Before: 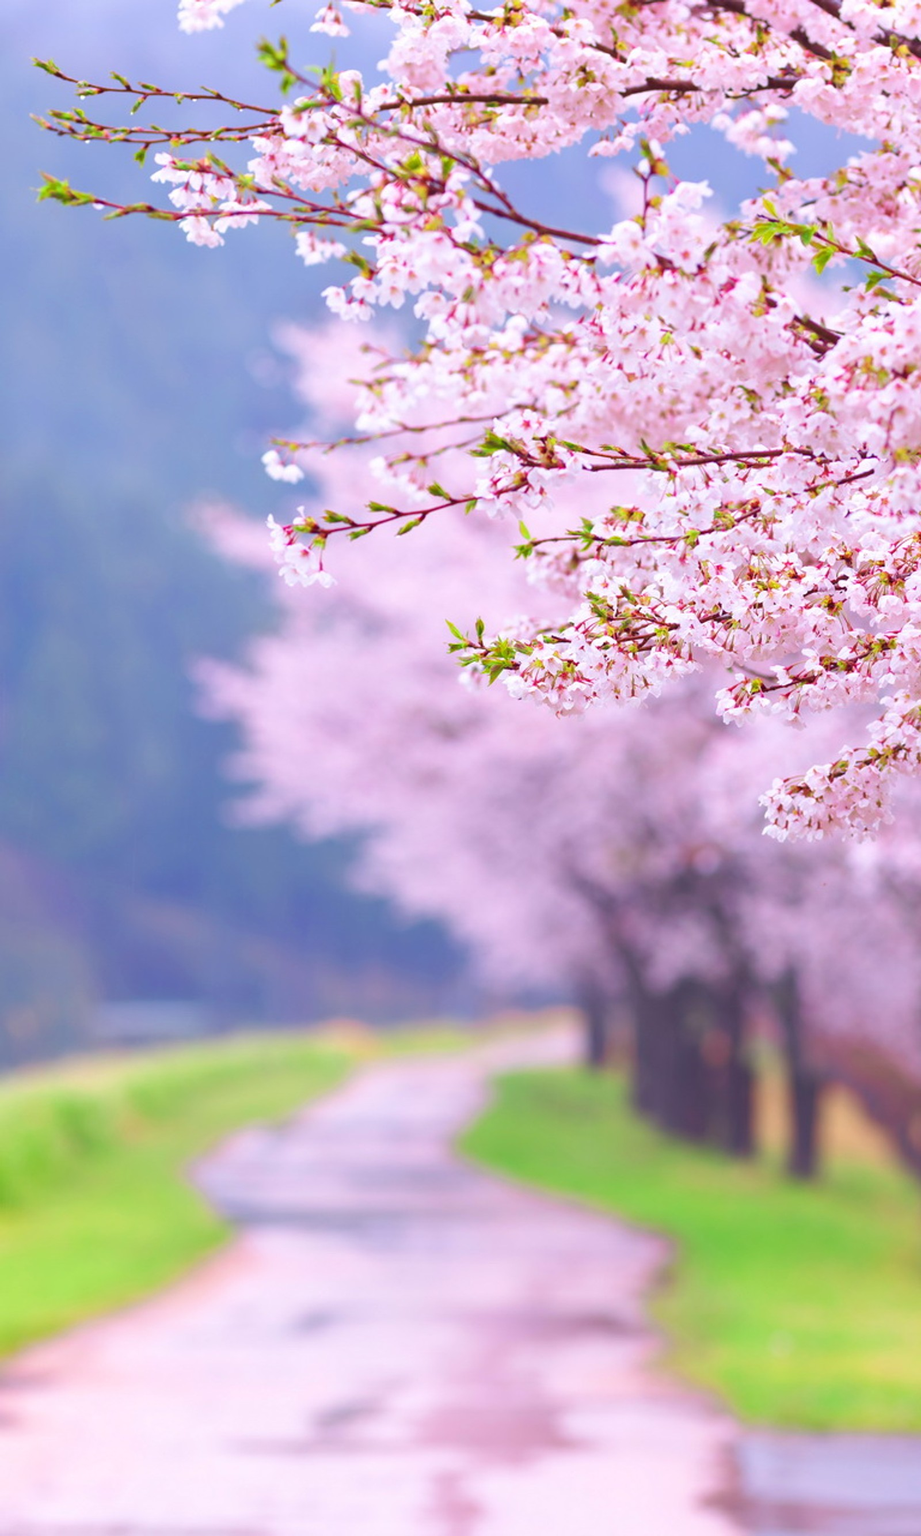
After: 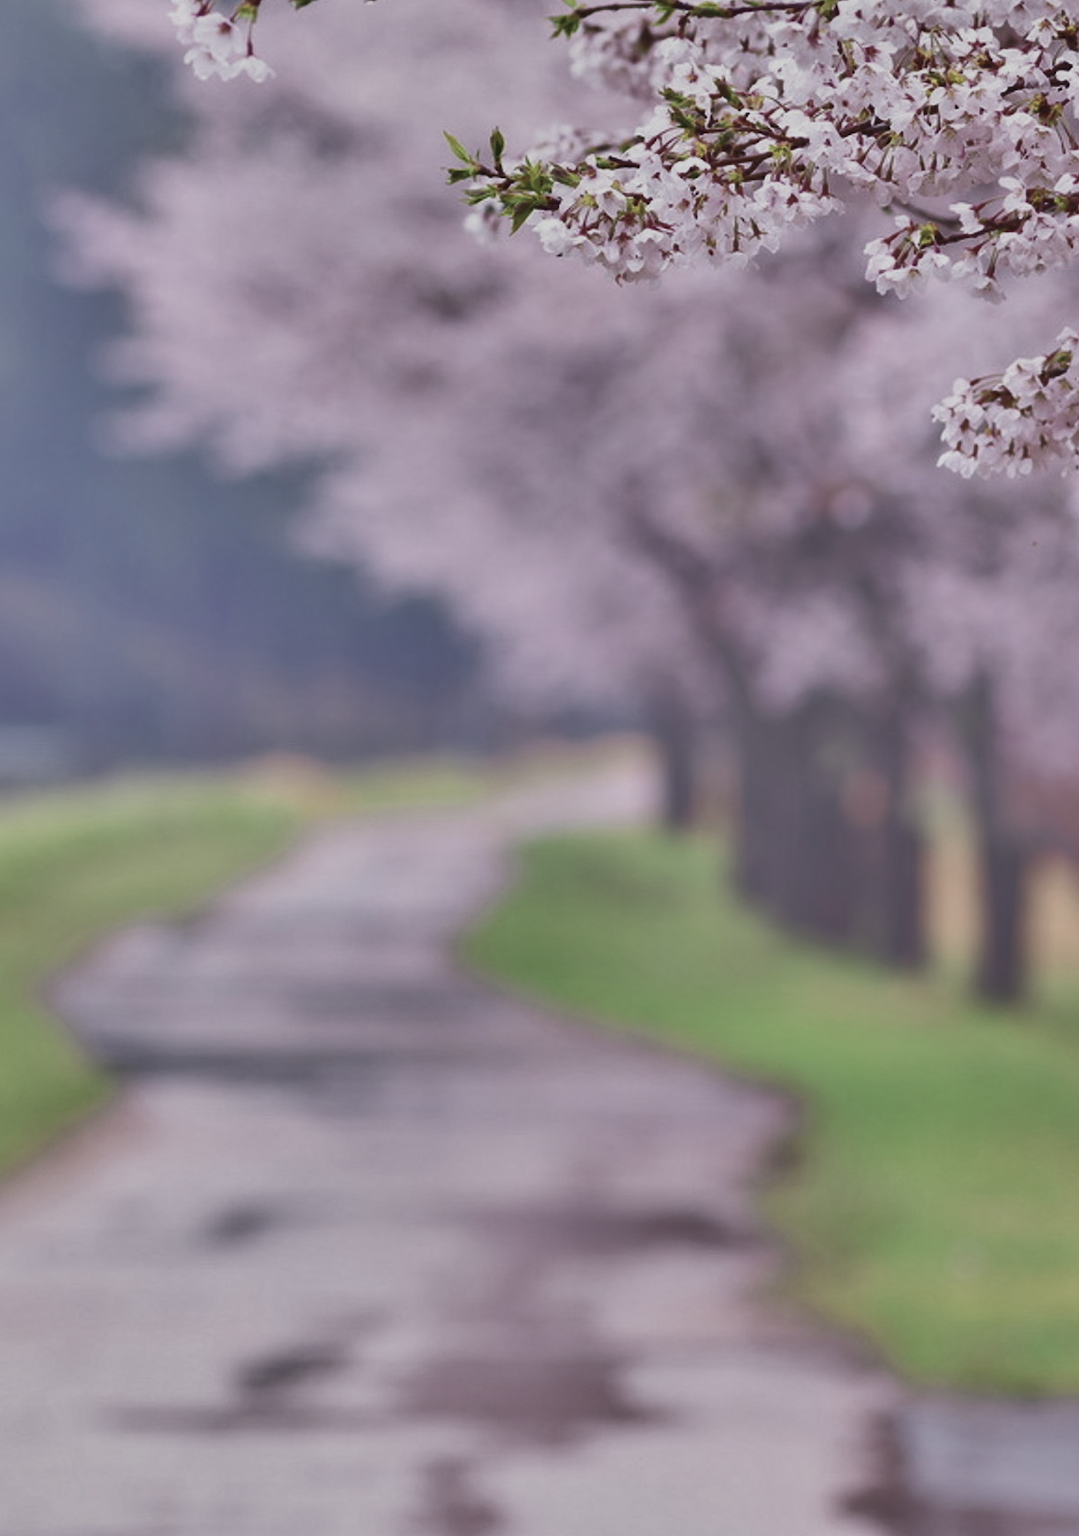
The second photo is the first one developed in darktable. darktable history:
contrast brightness saturation: brightness 0.184, saturation -0.495
shadows and highlights: shadows 81.43, white point adjustment -9, highlights -61.38, shadows color adjustment 99.14%, highlights color adjustment 0.402%, soften with gaussian
crop and rotate: left 17.486%, top 34.85%, right 7.225%, bottom 0.918%
